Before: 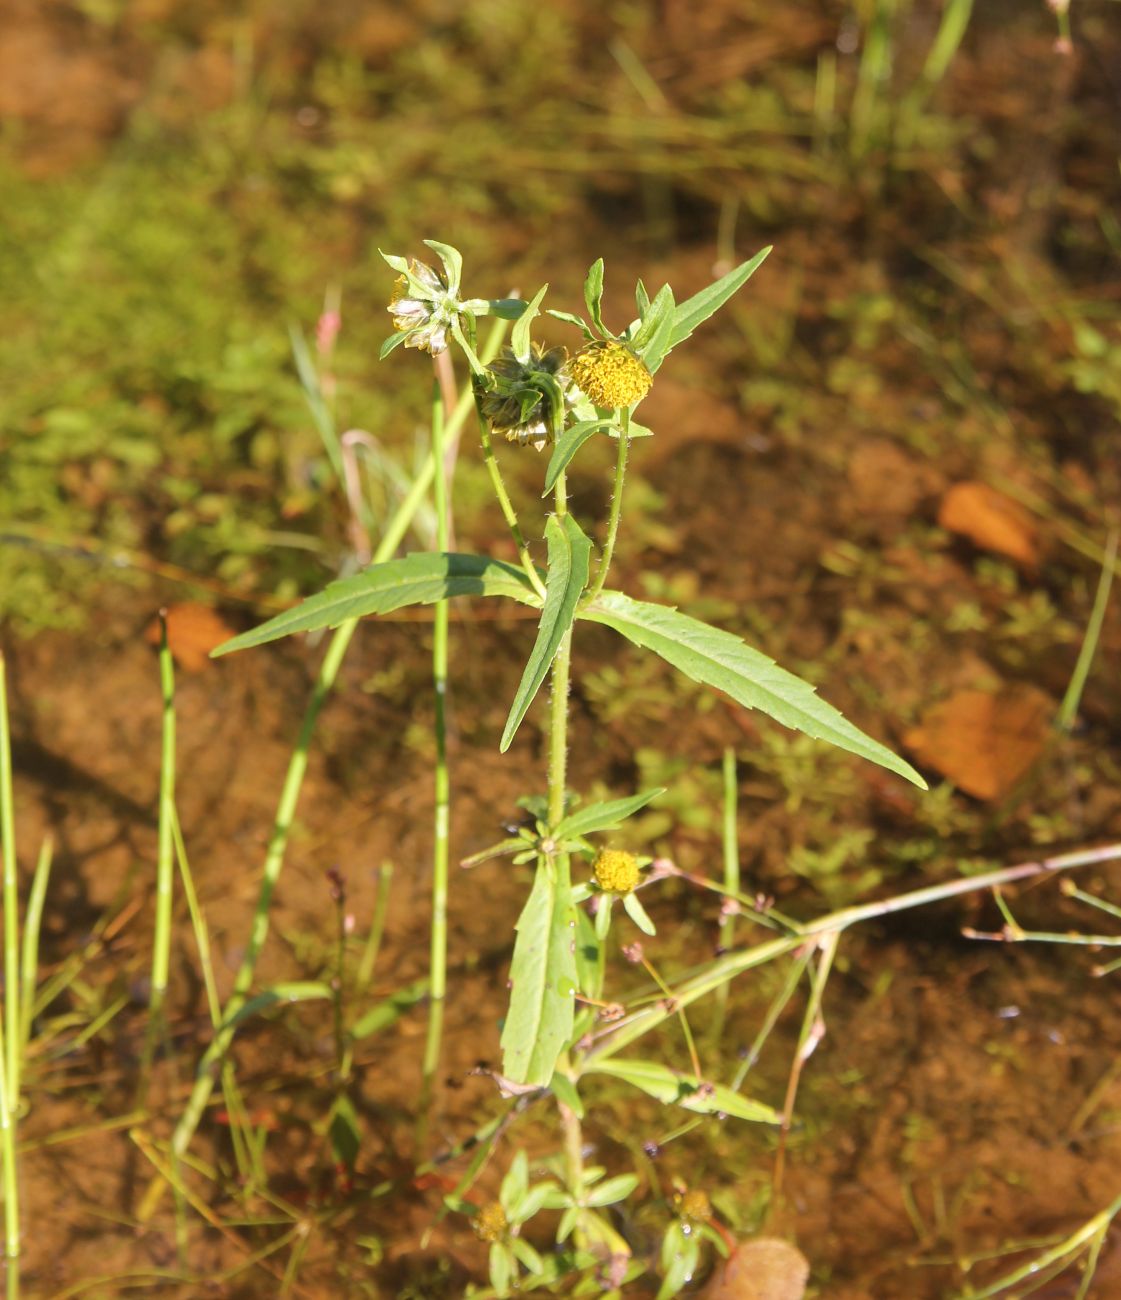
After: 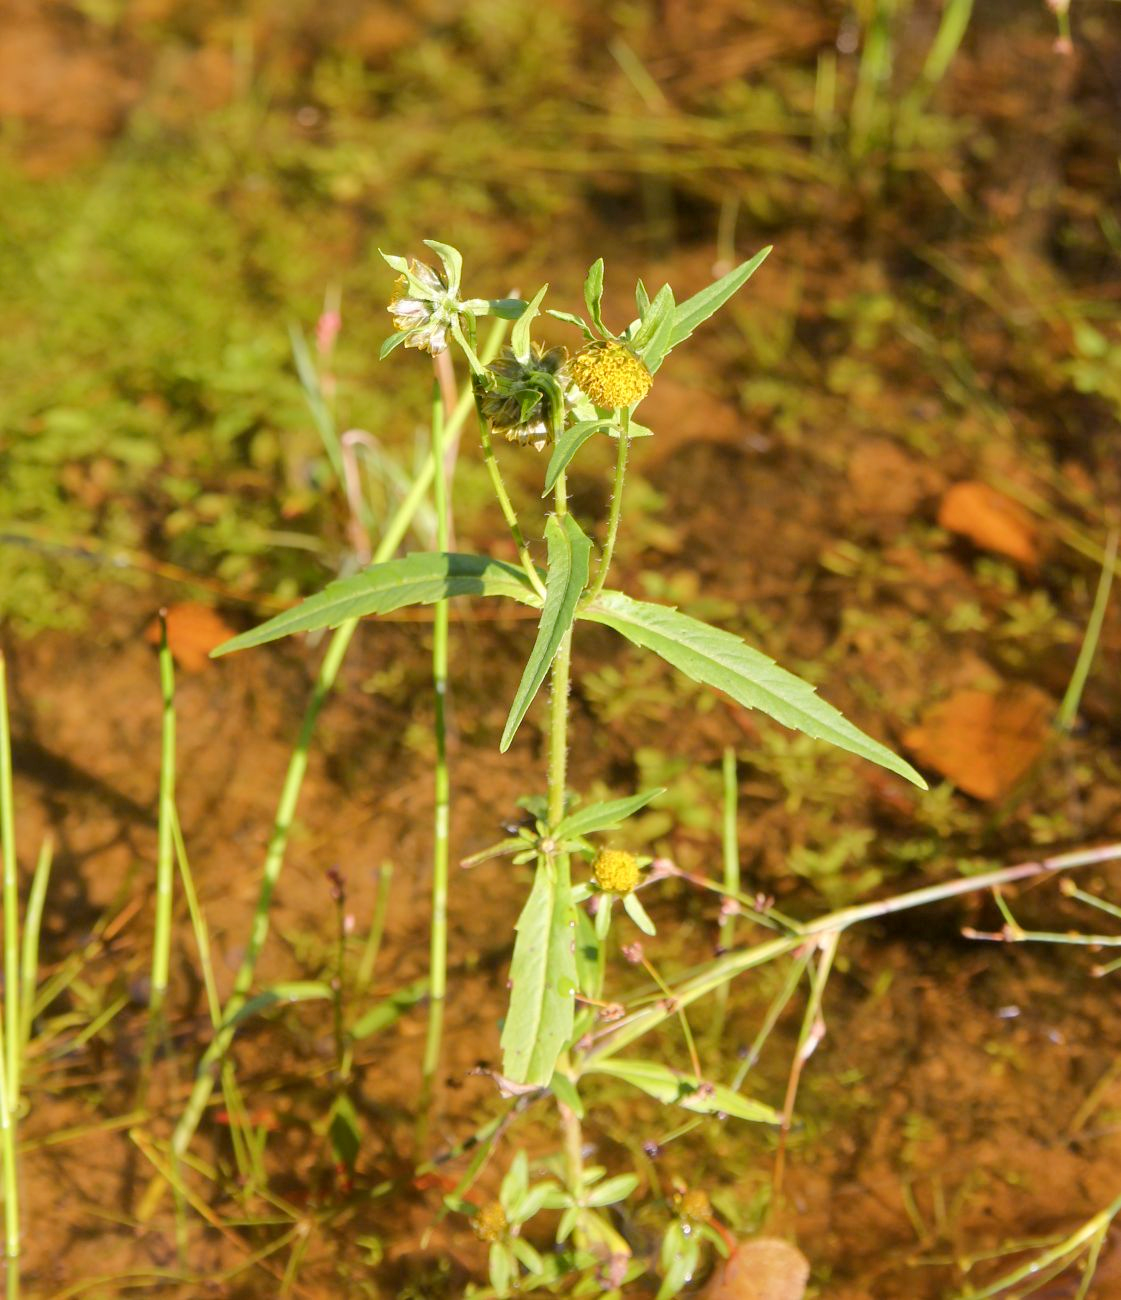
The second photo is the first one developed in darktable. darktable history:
color balance rgb: global offset › luminance -0.478%, perceptual saturation grading › global saturation 0.304%, perceptual brilliance grading › mid-tones 9.279%, perceptual brilliance grading › shadows 15.406%
